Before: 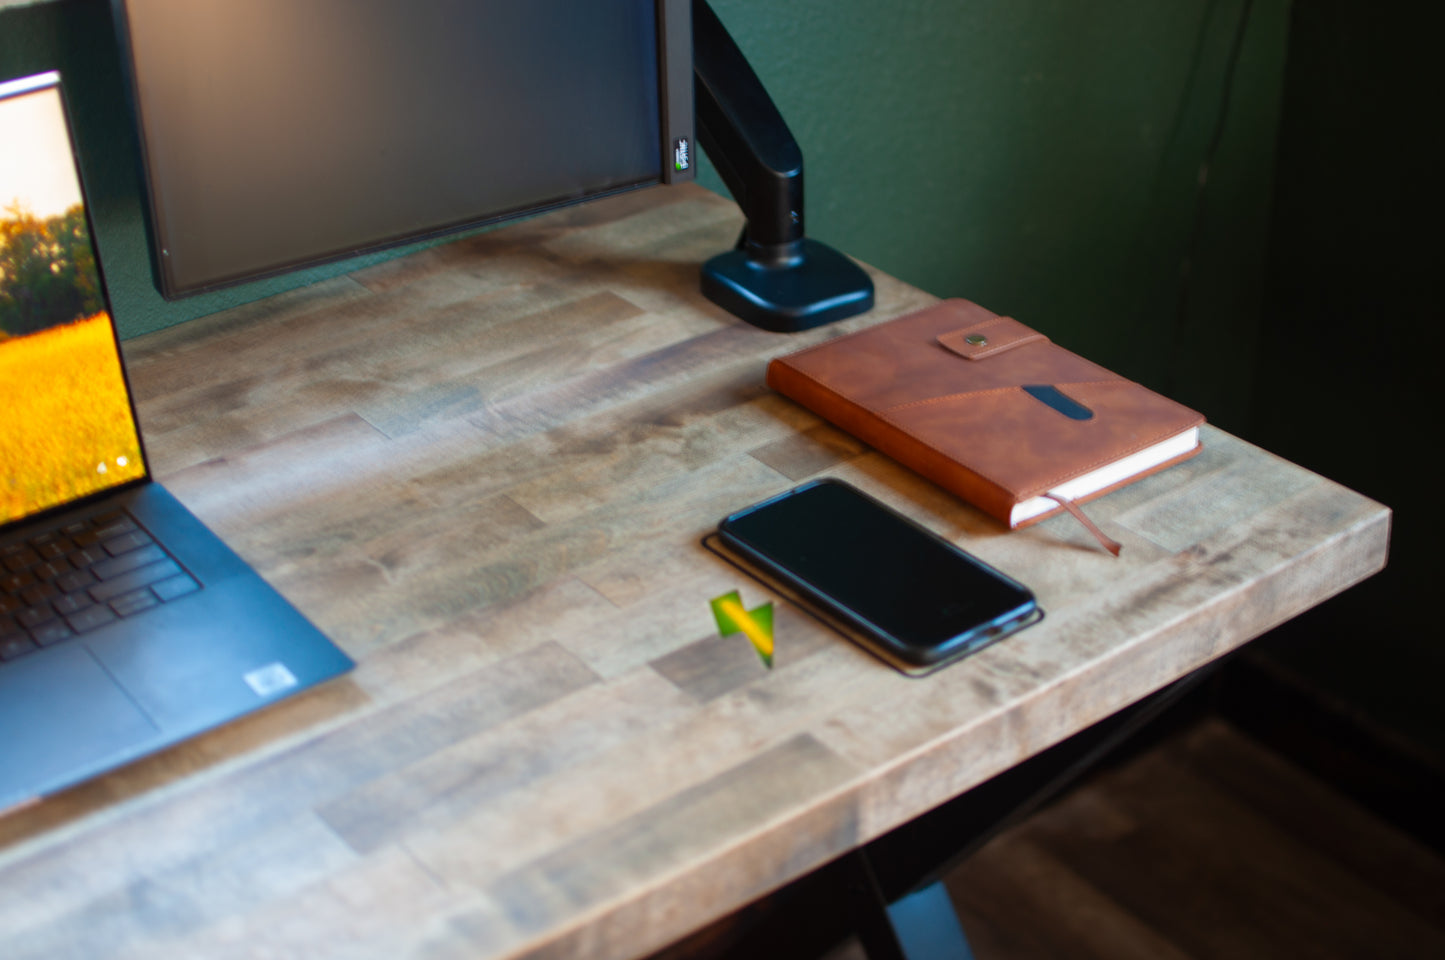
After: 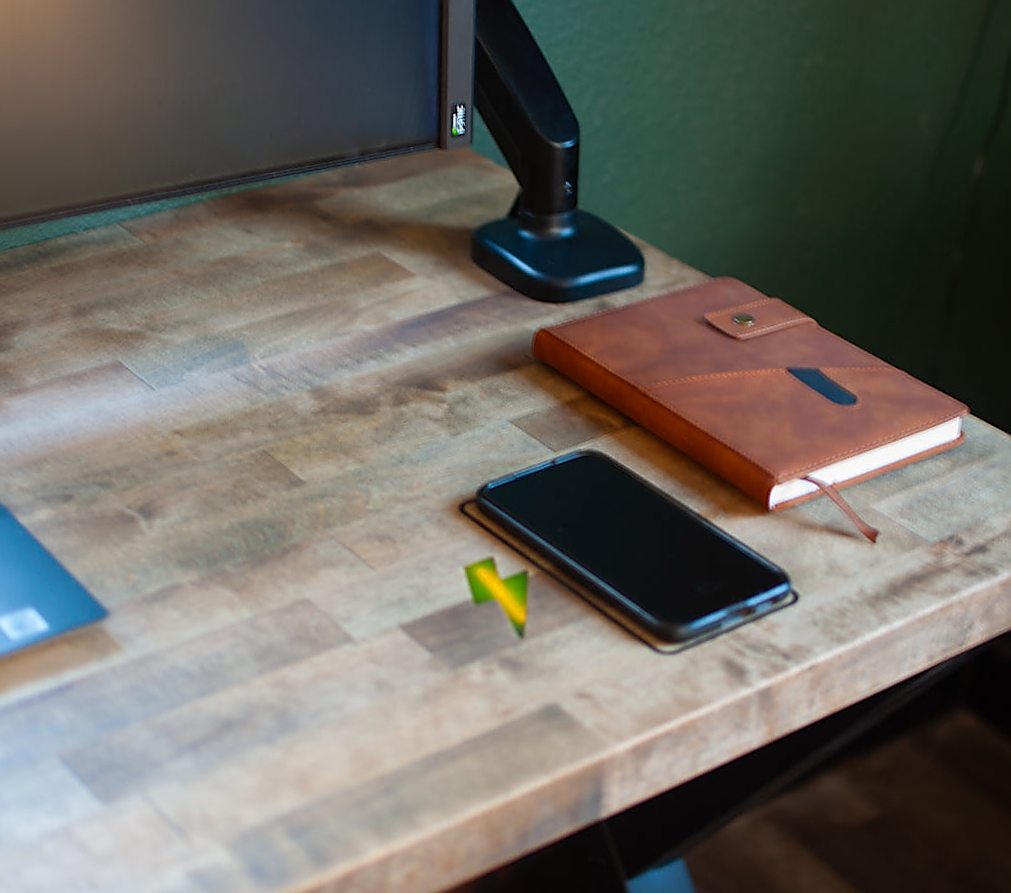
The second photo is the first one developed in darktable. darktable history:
exposure: exposure -0.011 EV, compensate highlight preservation false
crop and rotate: angle -2.83°, left 14.098%, top 0.037%, right 10.782%, bottom 0.031%
sharpen: radius 1.375, amount 1.264, threshold 0.621
